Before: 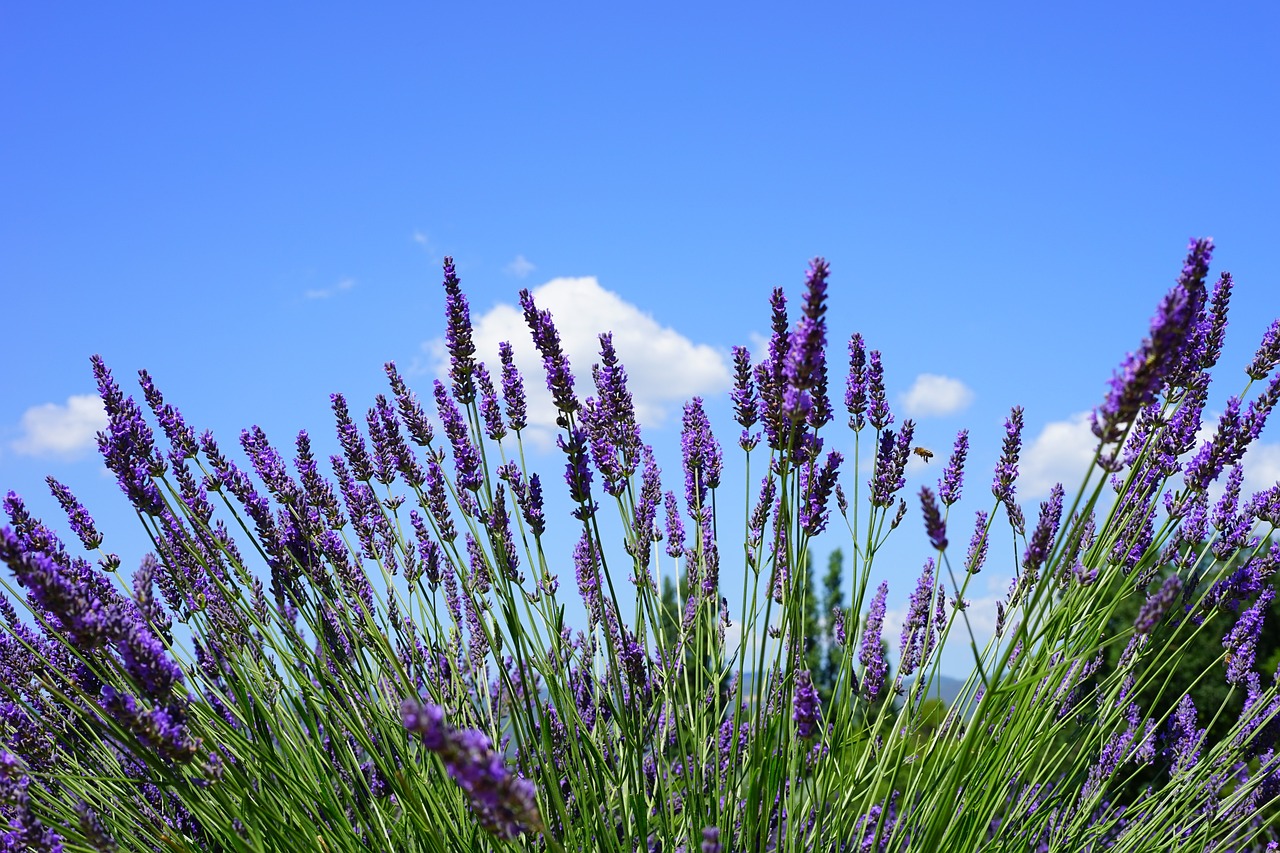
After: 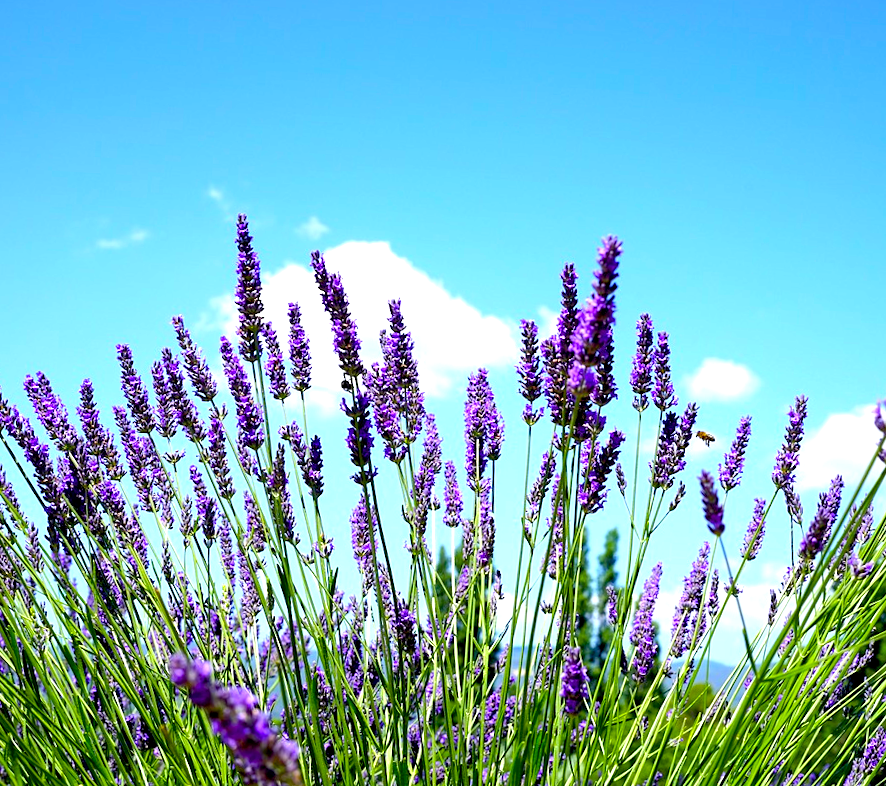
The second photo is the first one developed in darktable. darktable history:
crop and rotate: angle -3.24°, left 14.16%, top 0.033%, right 10.839%, bottom 0.093%
color balance rgb: shadows lift › chroma 2.998%, shadows lift › hue 281.43°, perceptual saturation grading › global saturation 25.885%
exposure: black level correction 0.008, exposure 0.982 EV, compensate exposure bias true, compensate highlight preservation false
